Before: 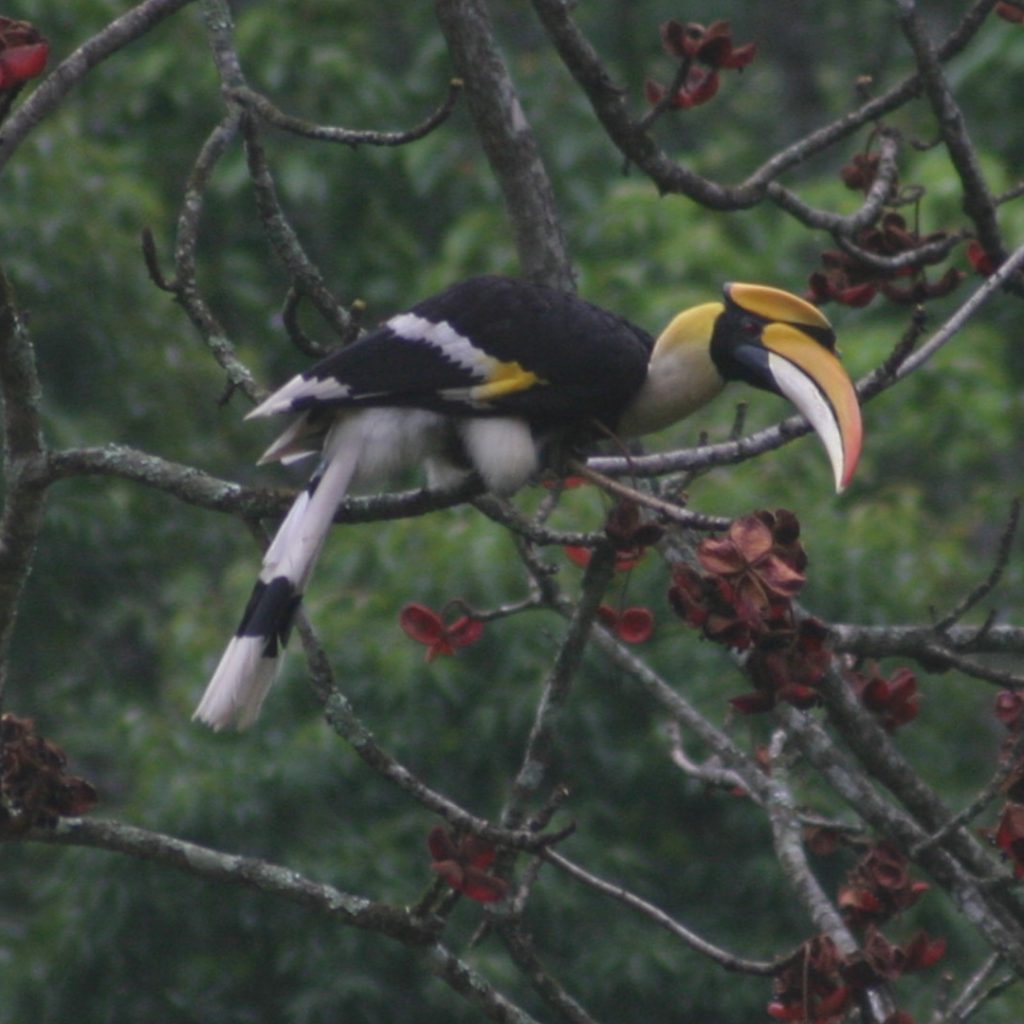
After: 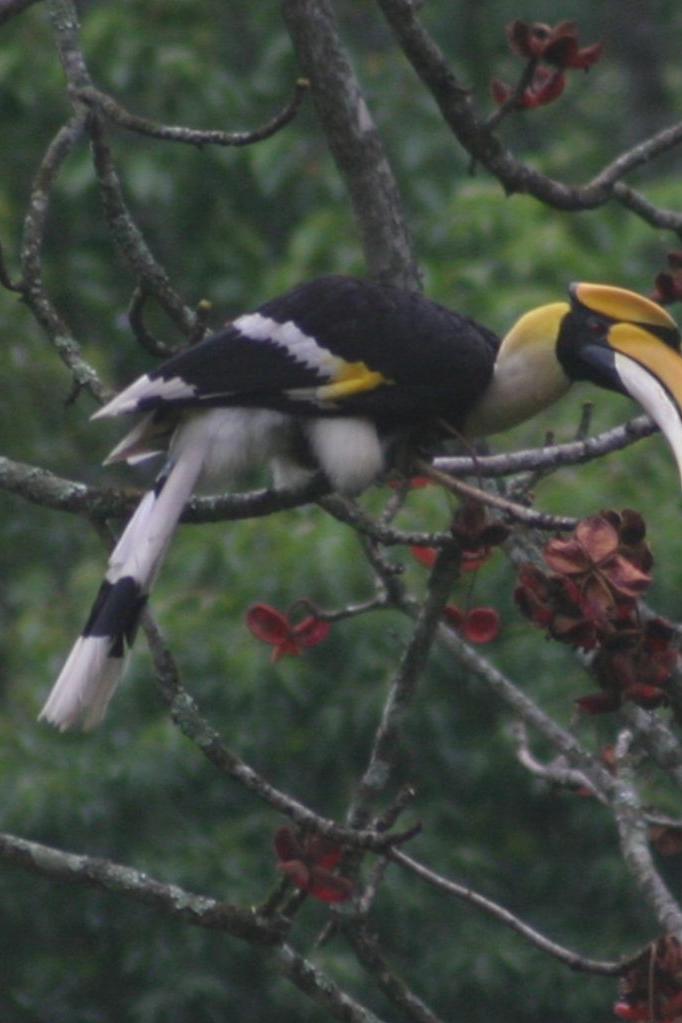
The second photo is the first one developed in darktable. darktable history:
vibrance: vibrance 20%
crop and rotate: left 15.055%, right 18.278%
